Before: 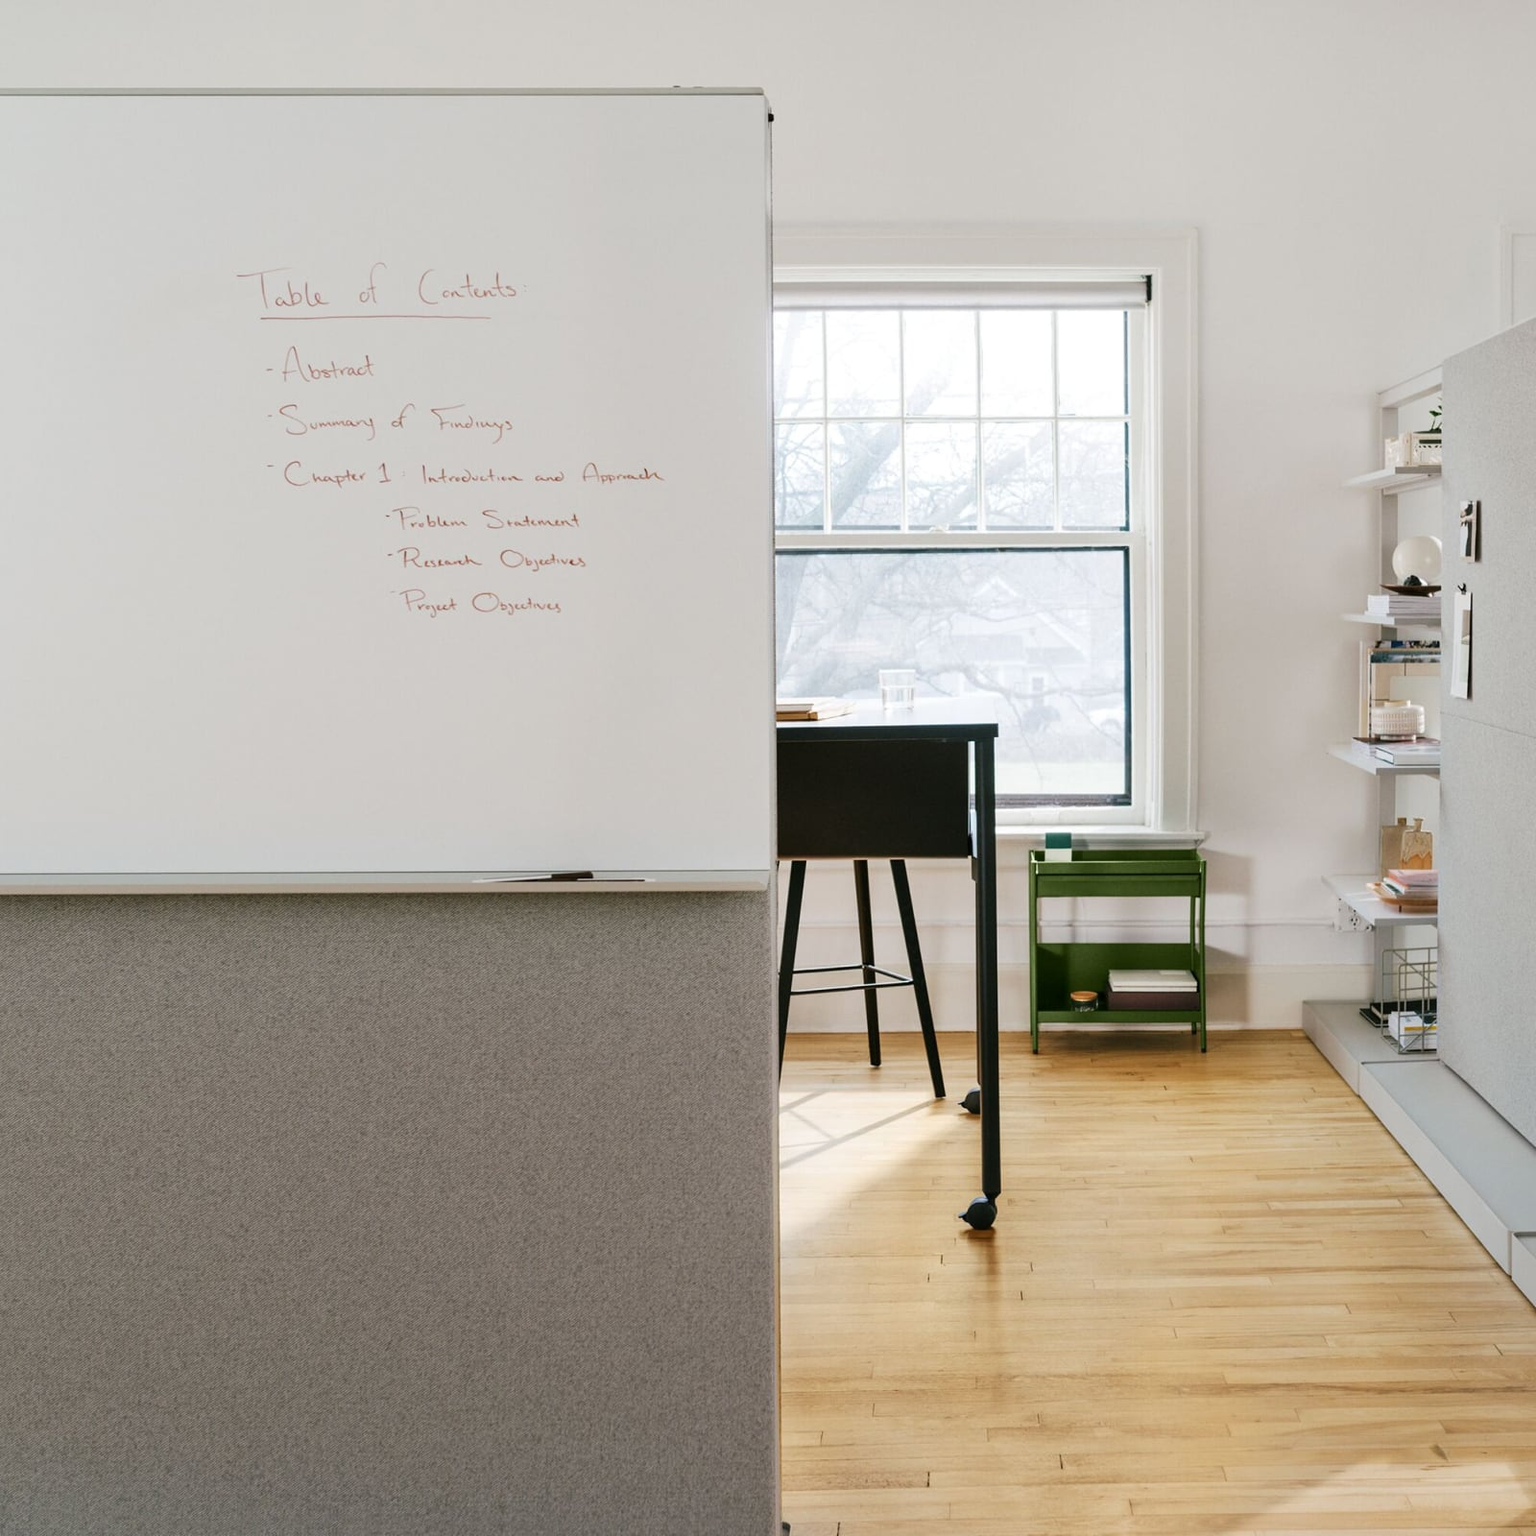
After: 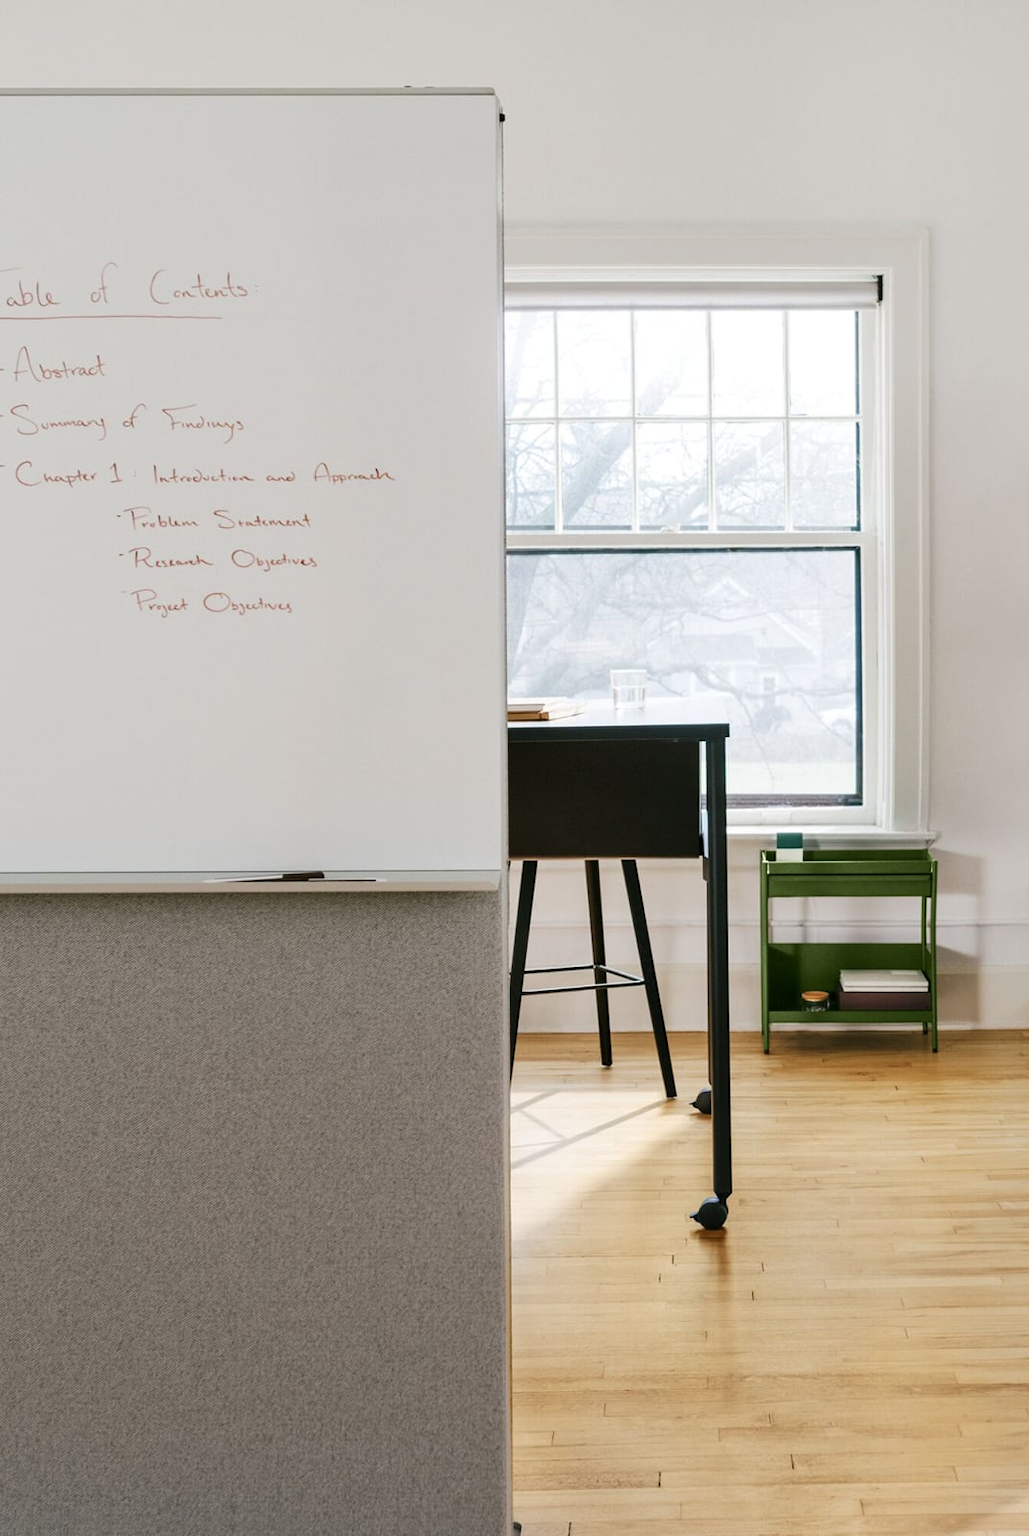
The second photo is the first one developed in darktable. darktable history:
crop and rotate: left 17.525%, right 15.438%
